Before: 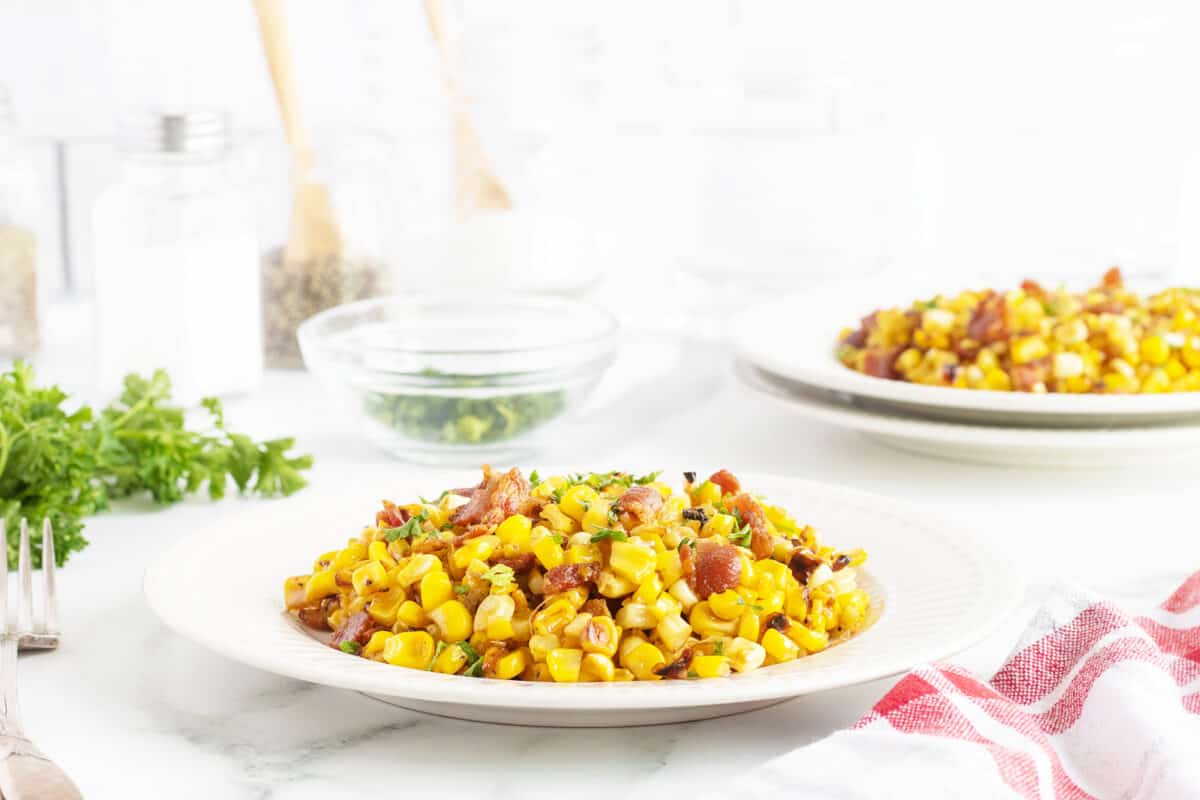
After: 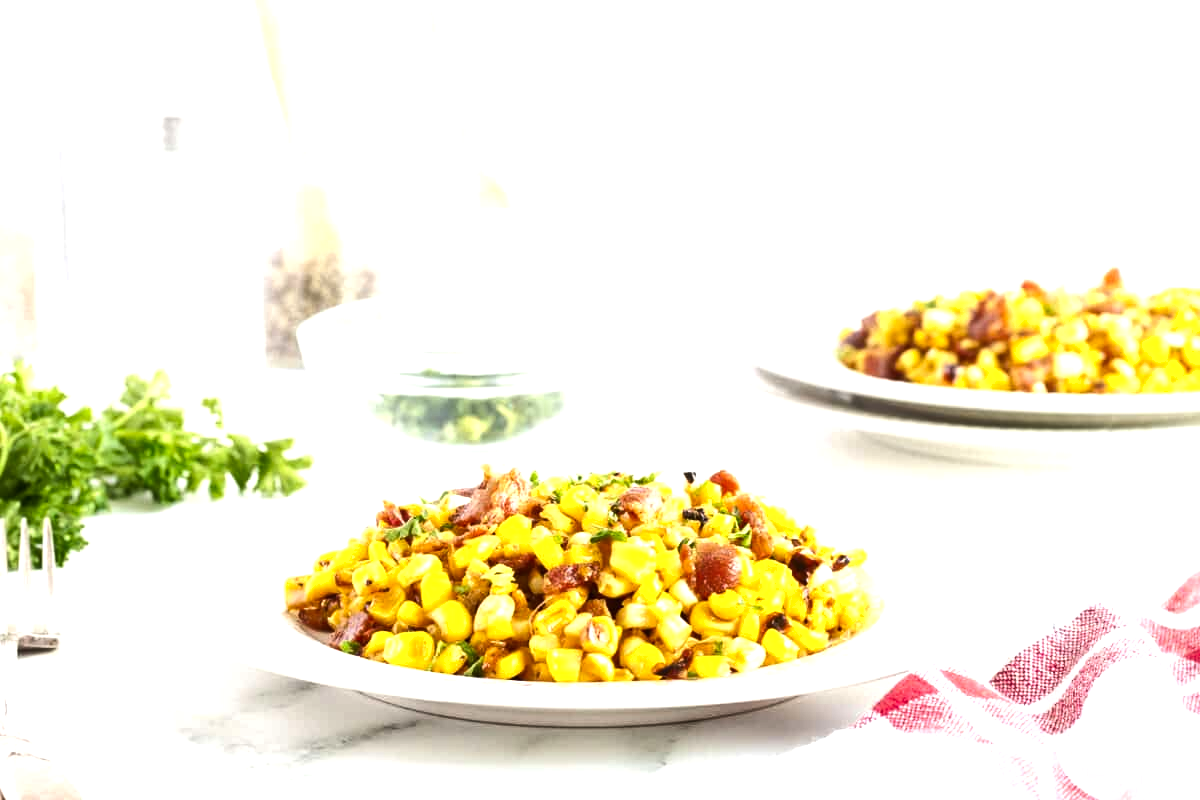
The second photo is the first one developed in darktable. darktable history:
tone equalizer: -8 EV -0.75 EV, -7 EV -0.7 EV, -6 EV -0.6 EV, -5 EV -0.4 EV, -3 EV 0.4 EV, -2 EV 0.6 EV, -1 EV 0.7 EV, +0 EV 0.75 EV, edges refinement/feathering 500, mask exposure compensation -1.57 EV, preserve details no
shadows and highlights: shadows 75, highlights -25, soften with gaussian
